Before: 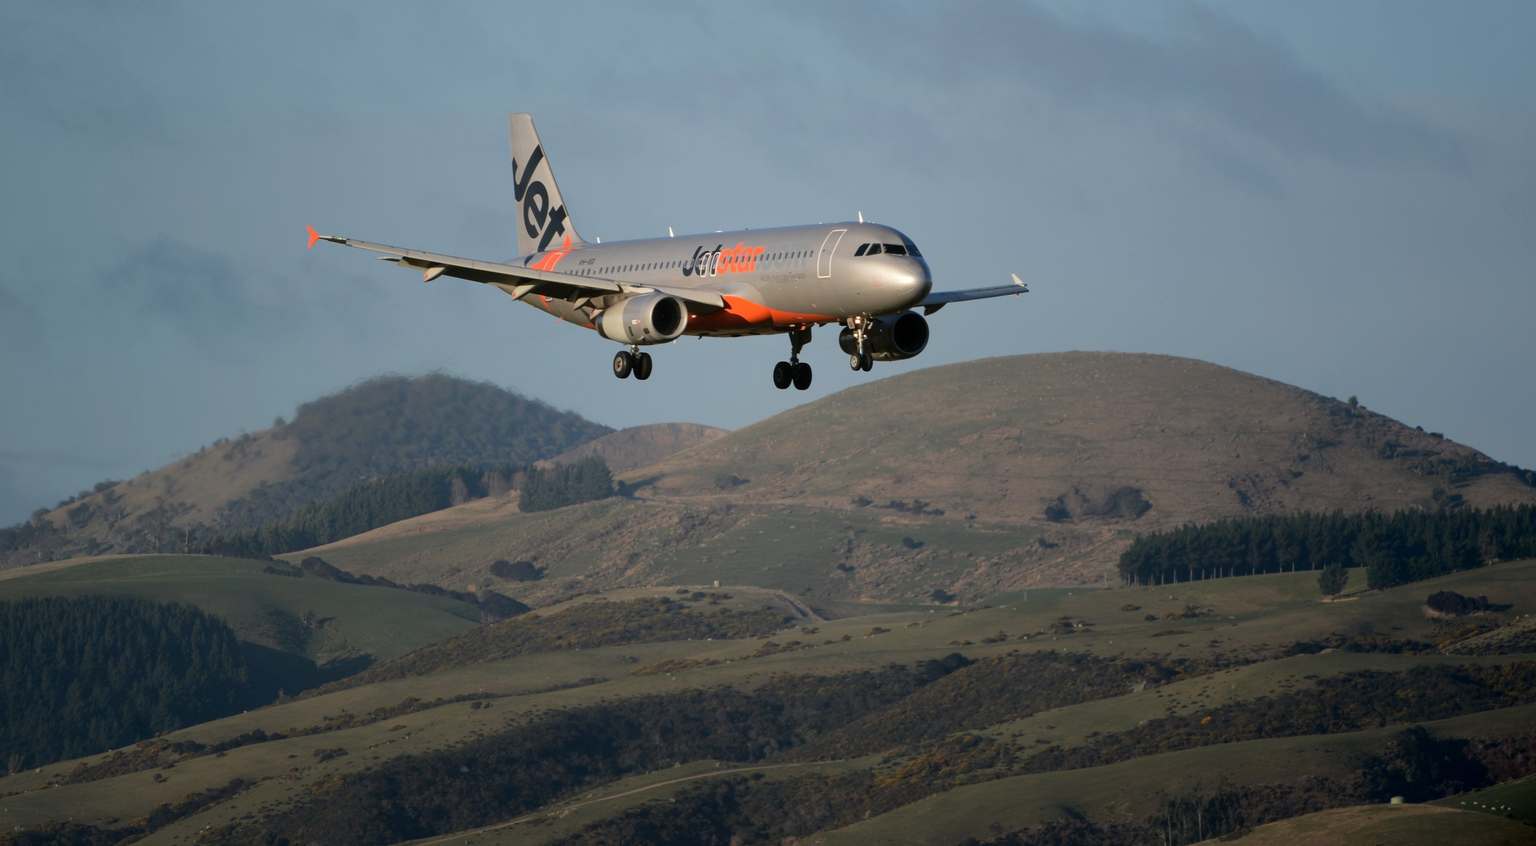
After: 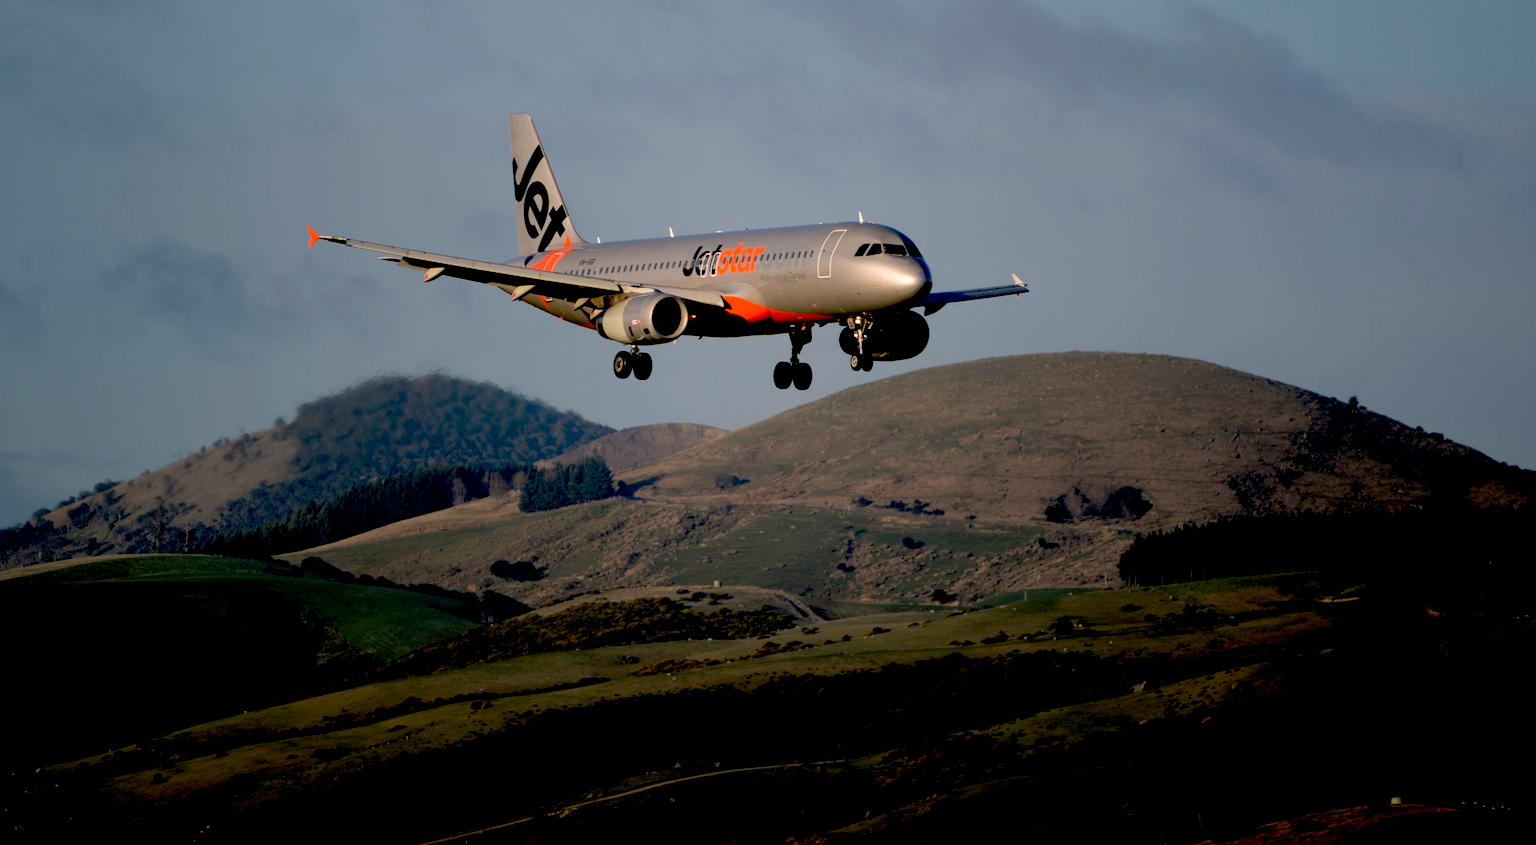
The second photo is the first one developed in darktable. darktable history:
exposure: black level correction 0.058, compensate highlight preservation false
color correction: highlights a* 6.02, highlights b* 4.77
